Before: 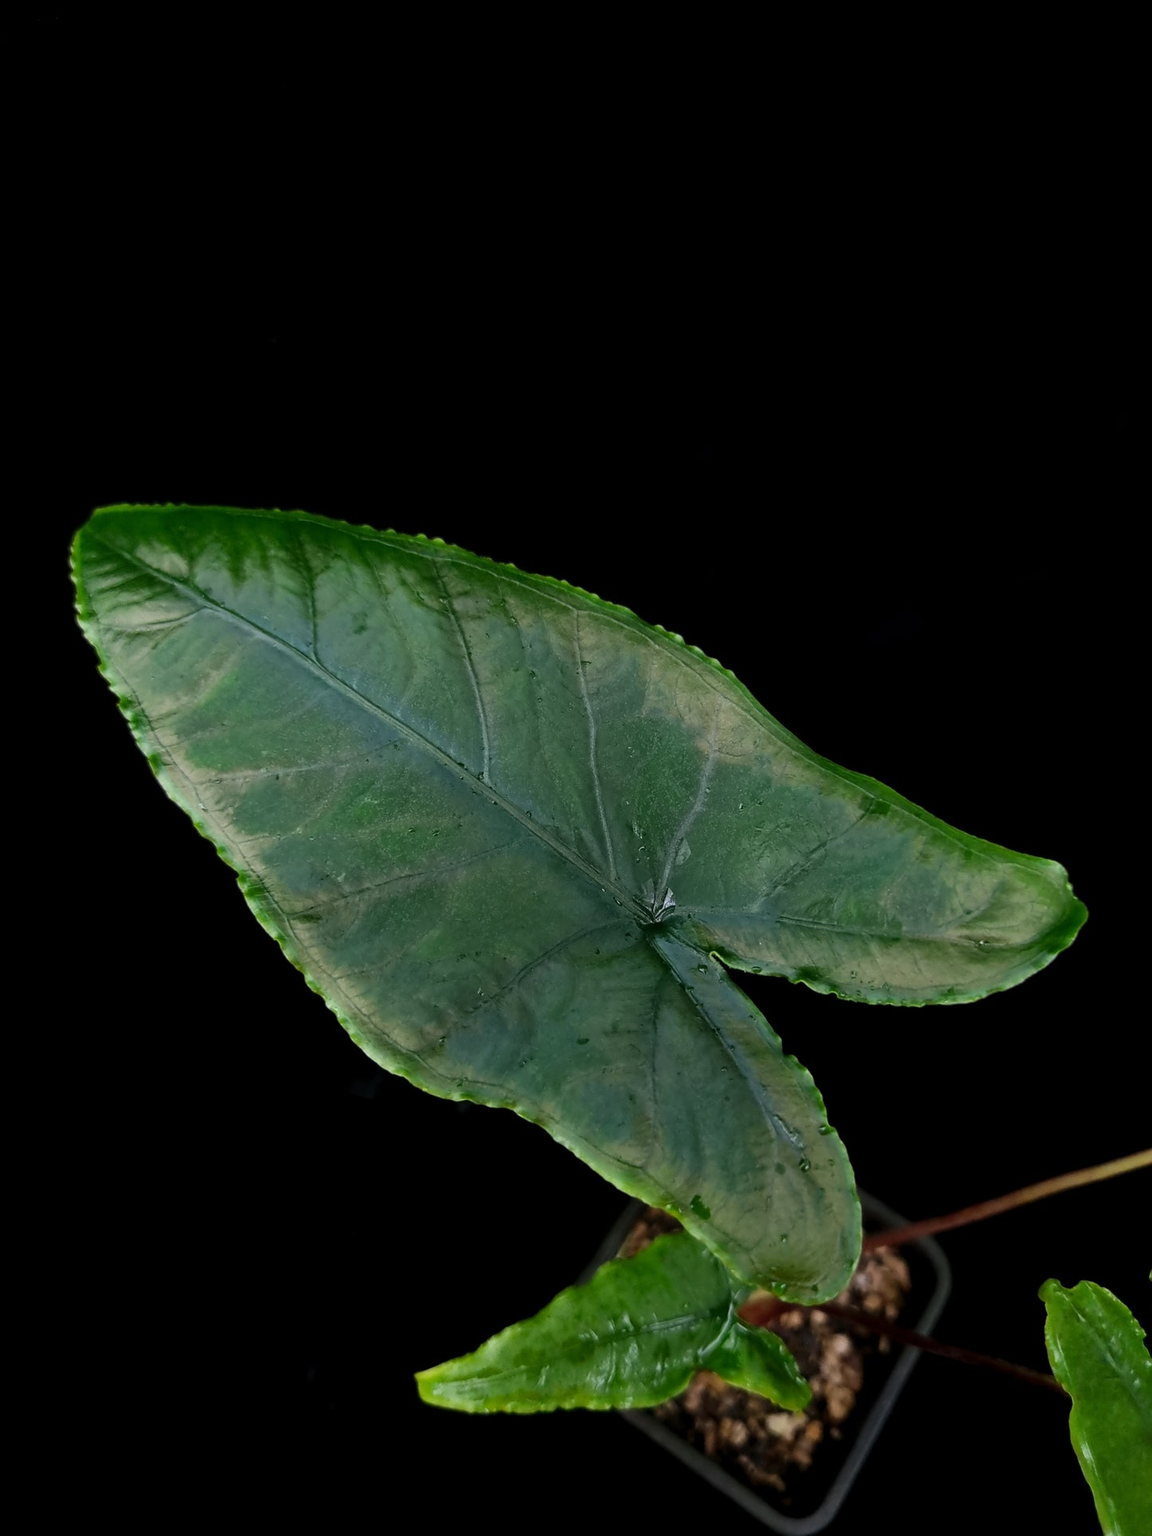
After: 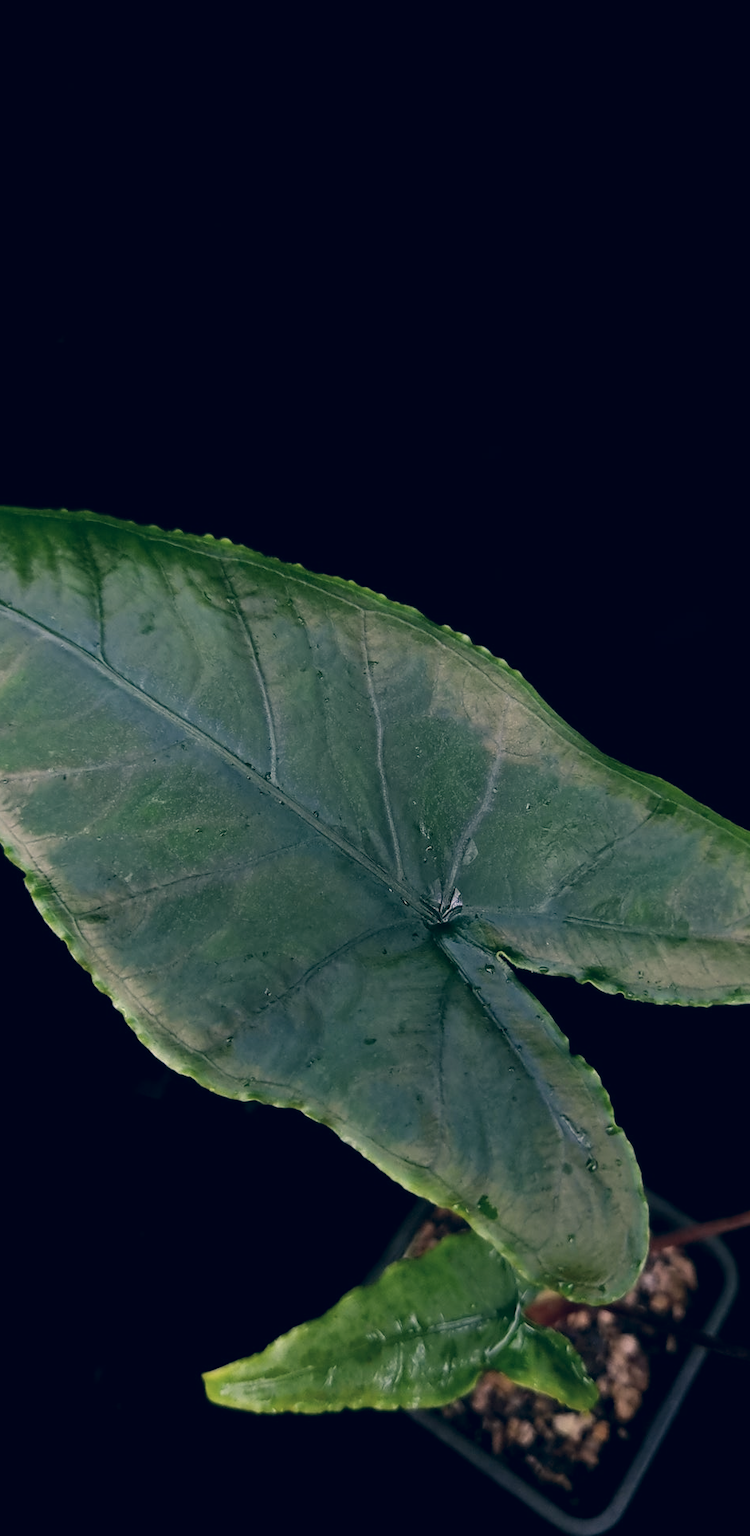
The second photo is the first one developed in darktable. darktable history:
crop and rotate: left 18.512%, right 16.344%
color correction: highlights a* 13.94, highlights b* 5.99, shadows a* -5.75, shadows b* -15.86, saturation 0.827
